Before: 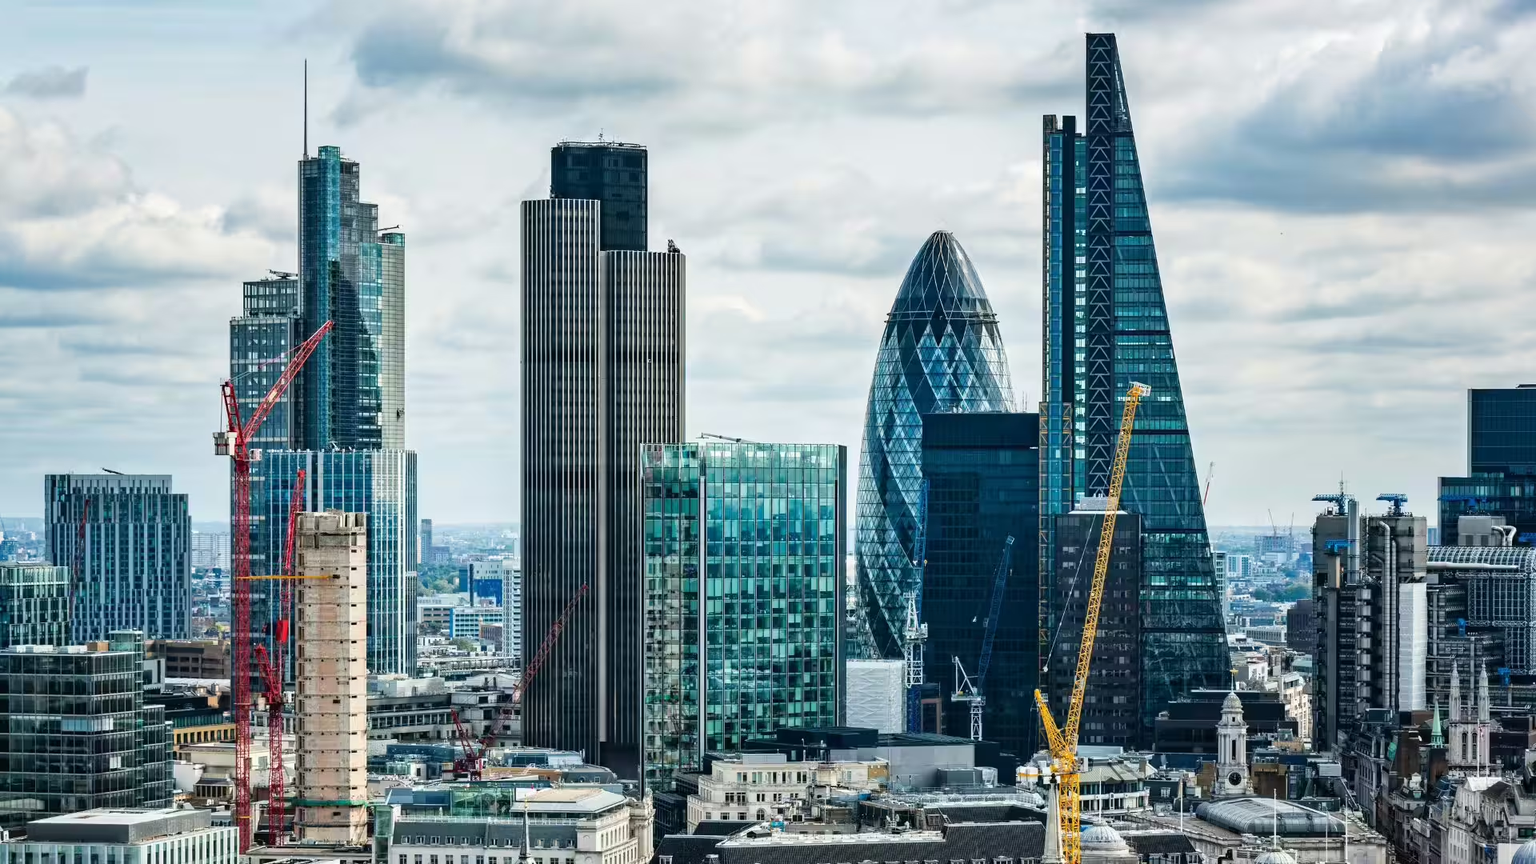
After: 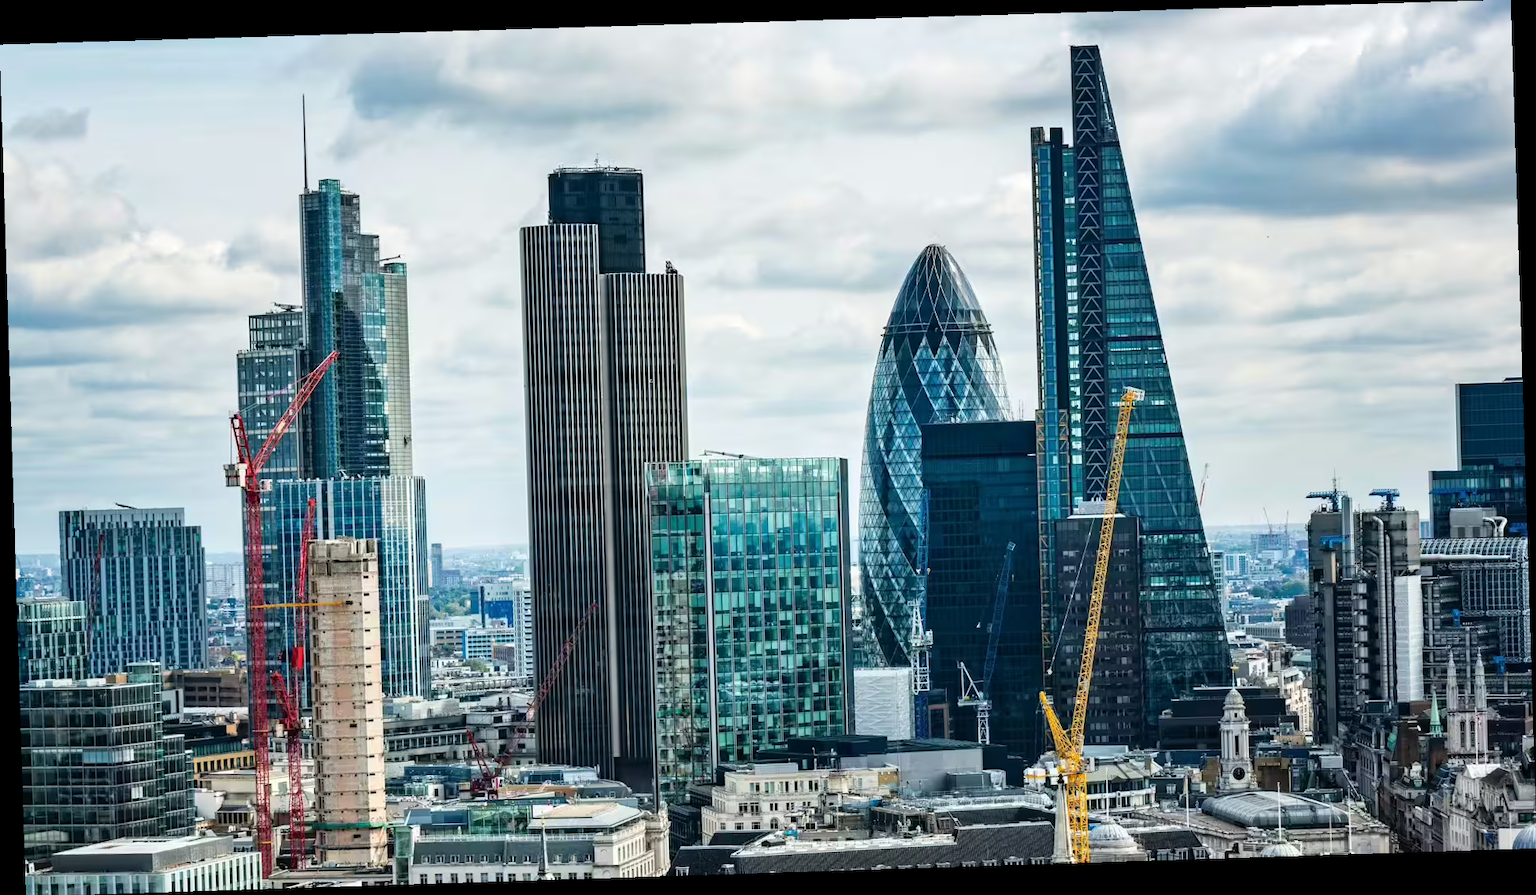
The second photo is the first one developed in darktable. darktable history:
rotate and perspective: rotation -1.77°, lens shift (horizontal) 0.004, automatic cropping off
levels: levels [0, 0.492, 0.984]
